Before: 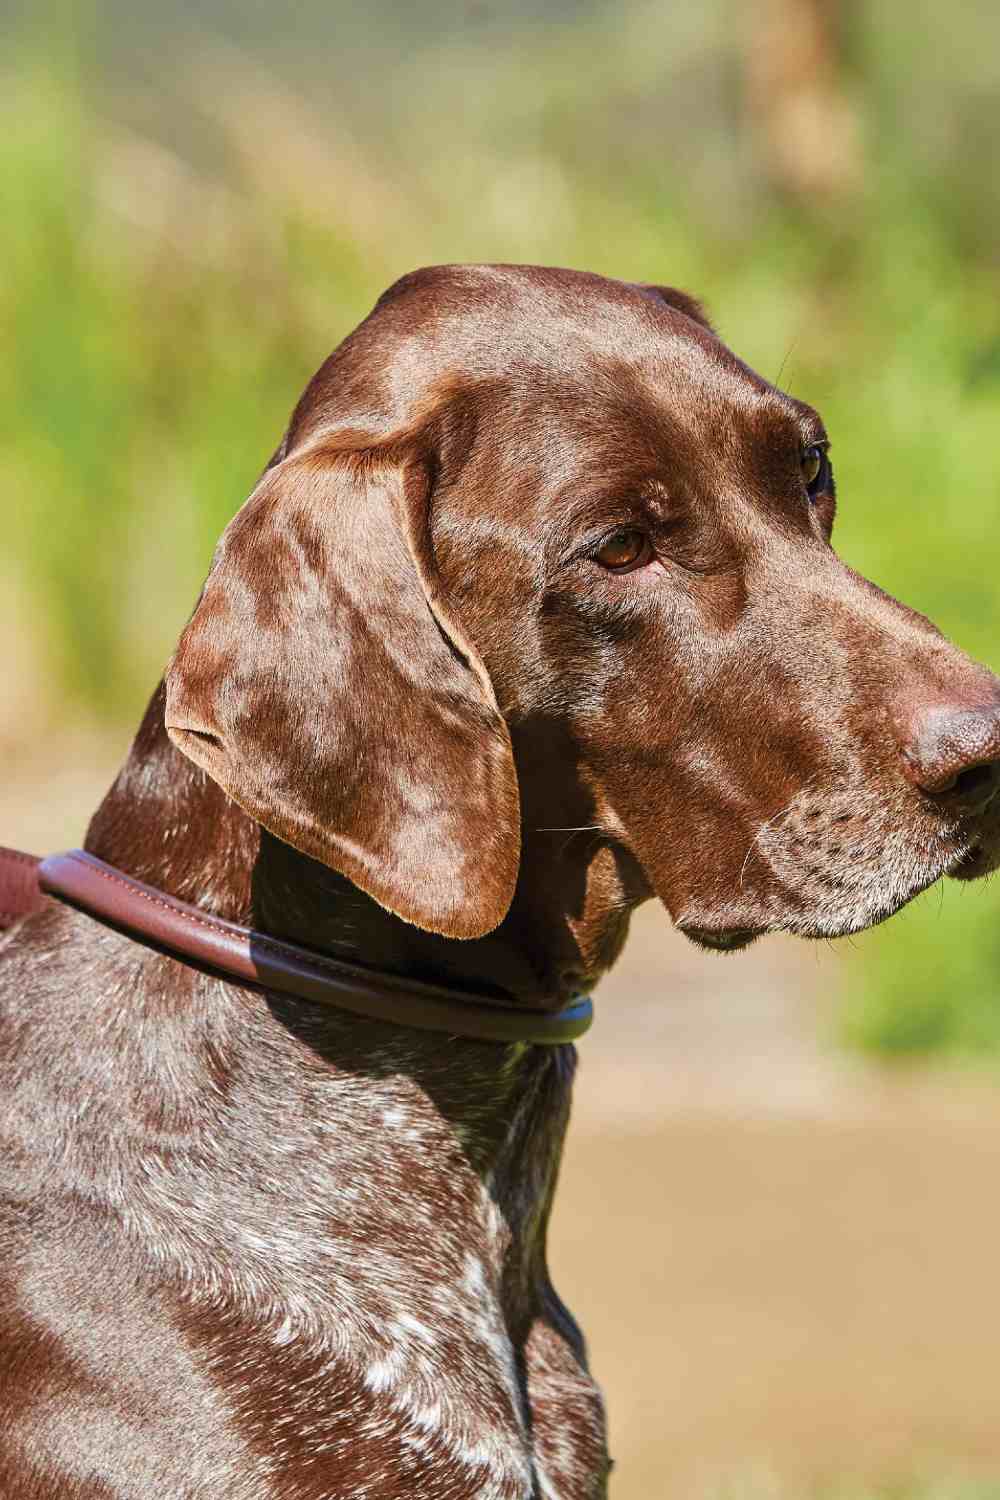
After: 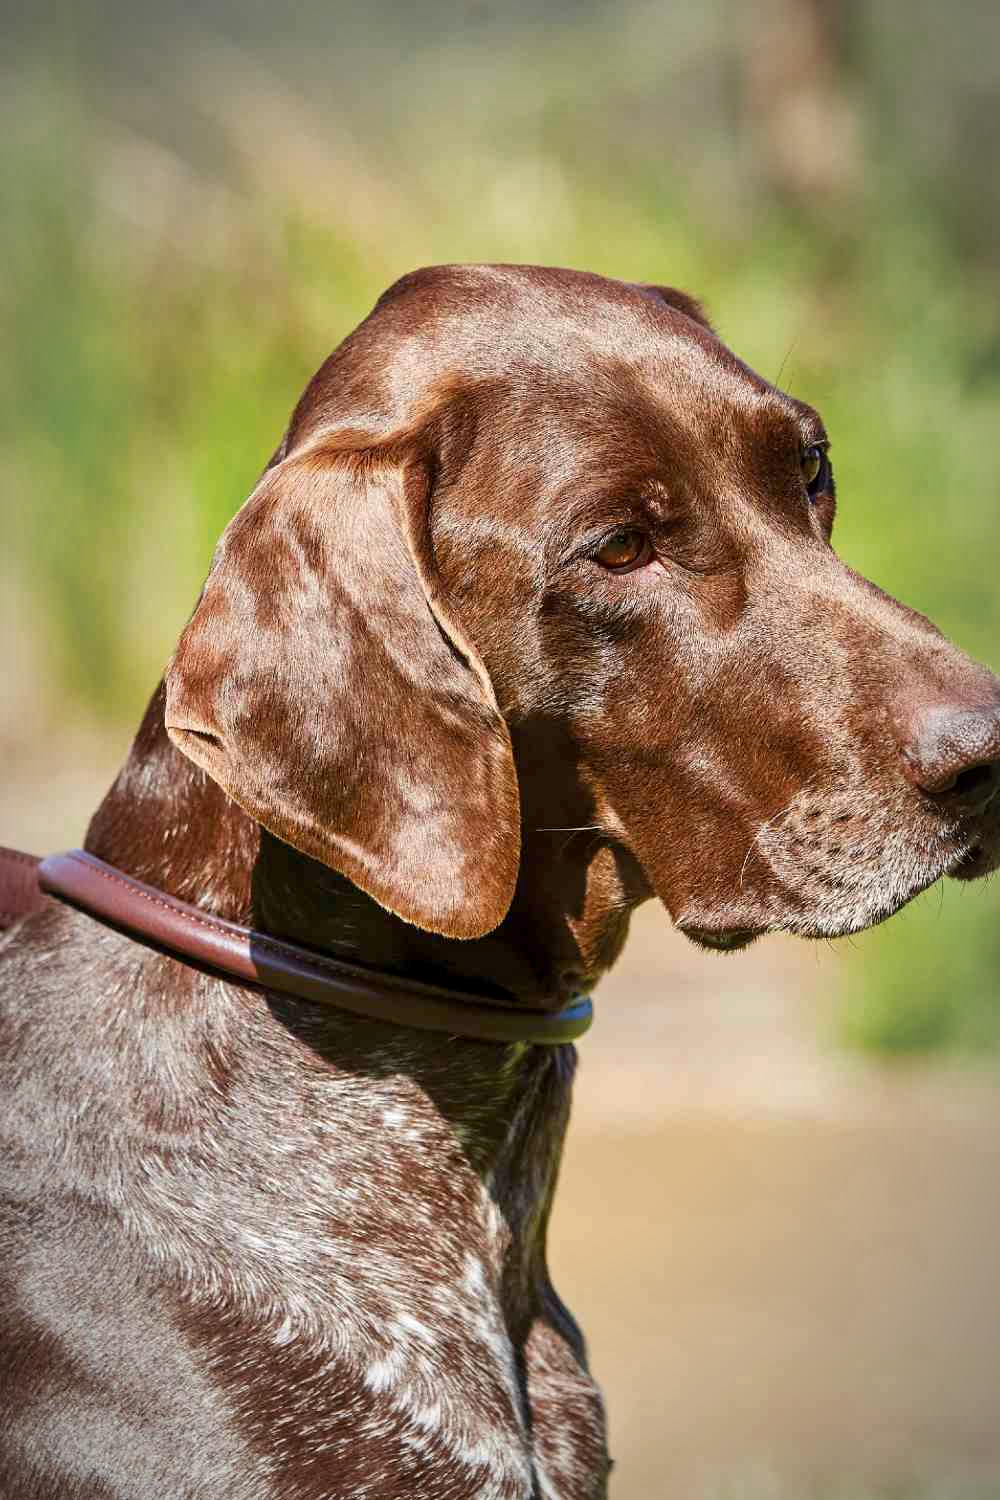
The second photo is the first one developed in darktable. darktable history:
exposure: black level correction 0.002, exposure 0.147 EV, compensate exposure bias true, compensate highlight preservation false
vignetting: fall-off start 67.67%, fall-off radius 66.67%, automatic ratio true
color zones: curves: ch0 [(0.25, 0.5) (0.636, 0.25) (0.75, 0.5)]
